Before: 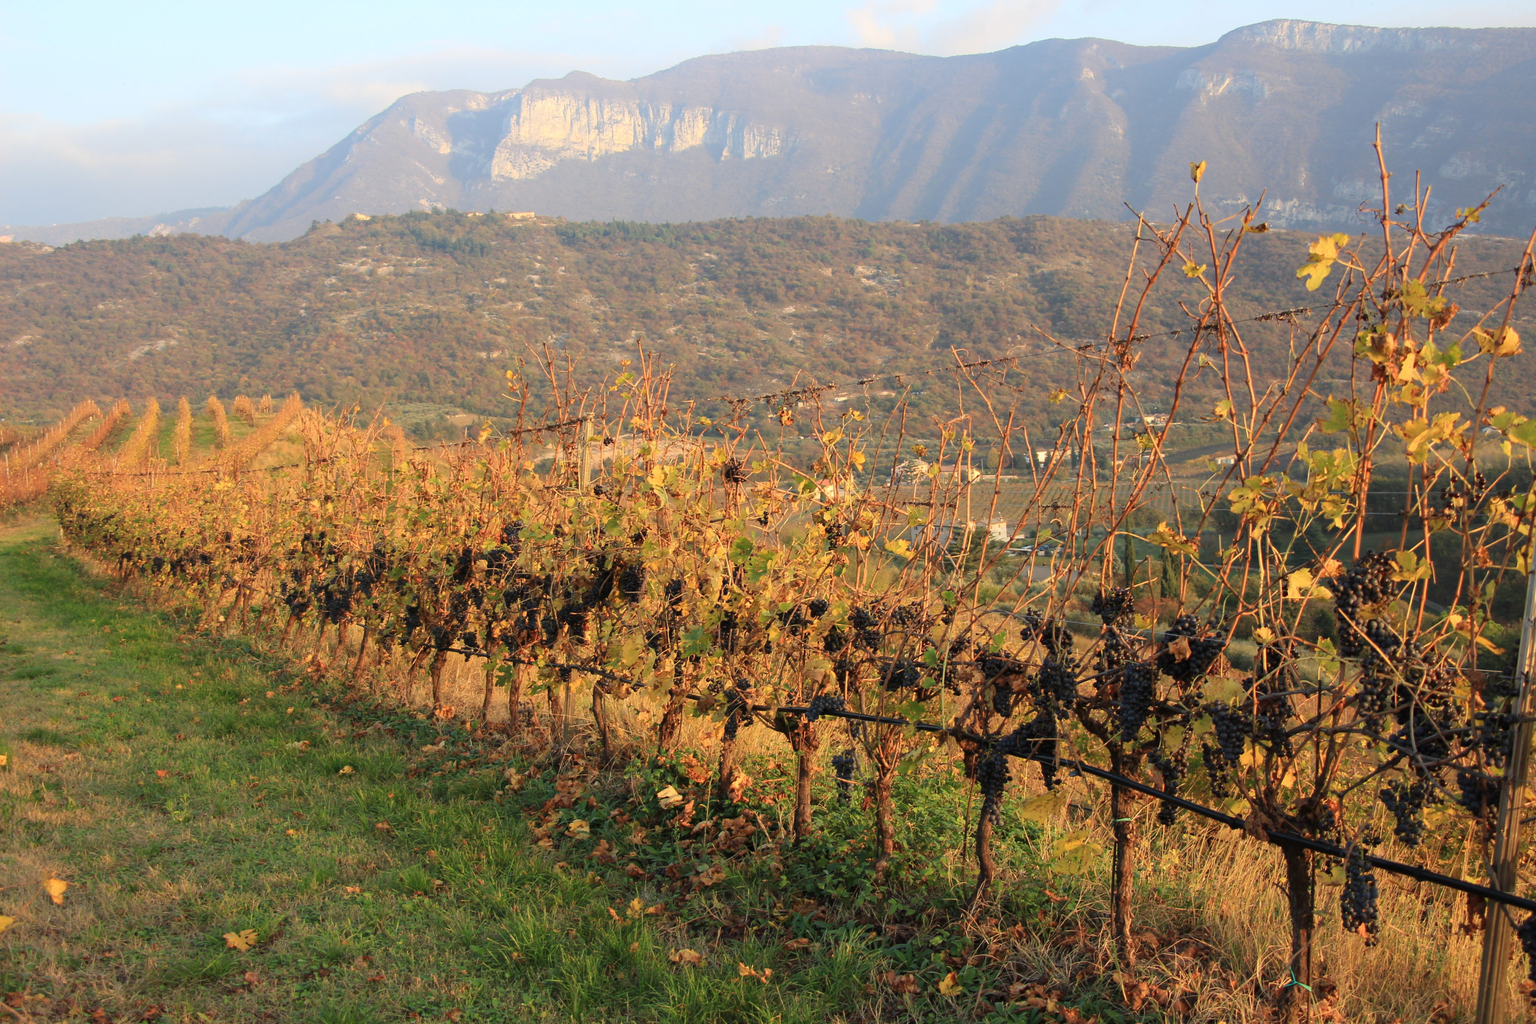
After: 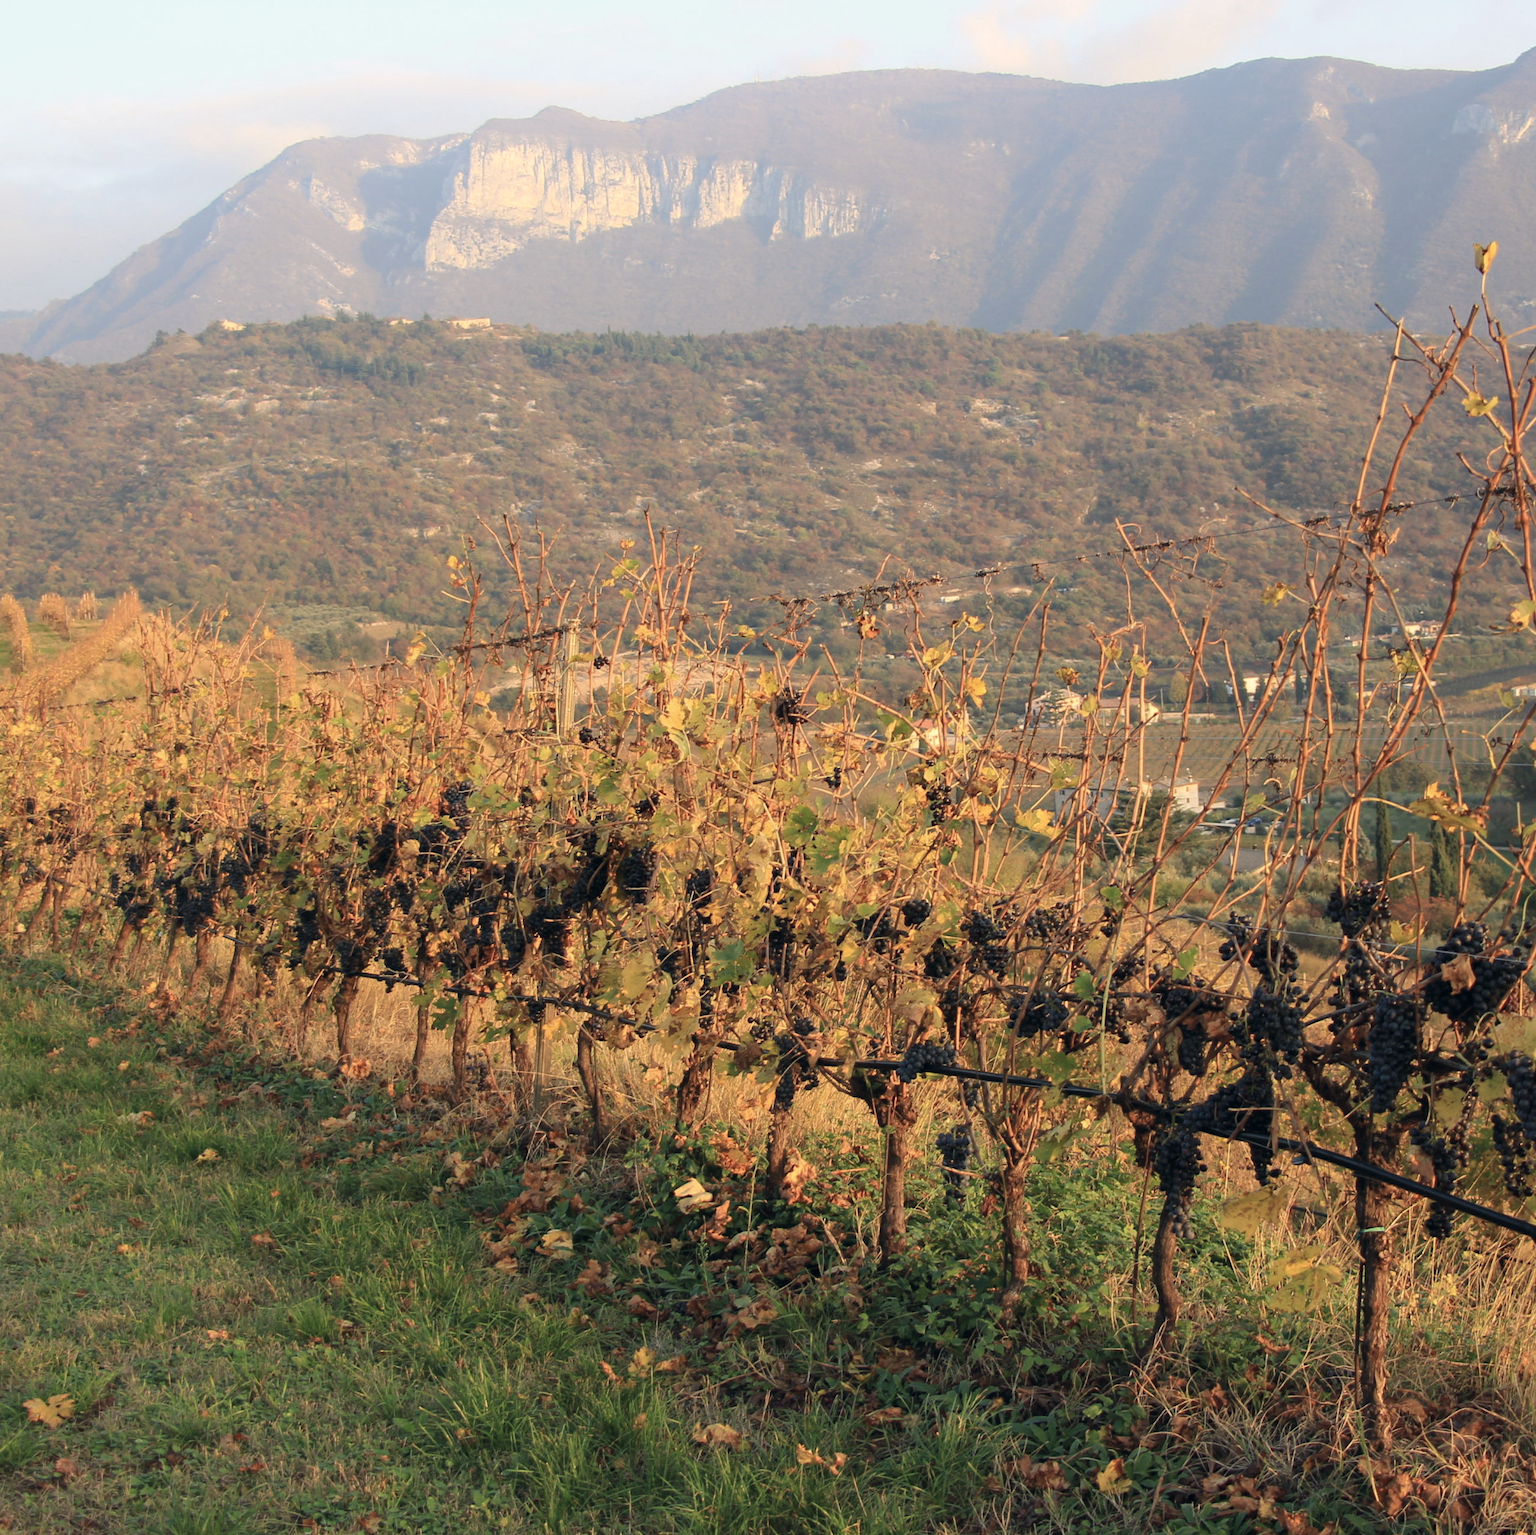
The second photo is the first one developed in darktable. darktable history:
crop and rotate: left 13.537%, right 19.796%
color correction: highlights a* 2.75, highlights b* 5, shadows a* -2.04, shadows b* -4.84, saturation 0.8
